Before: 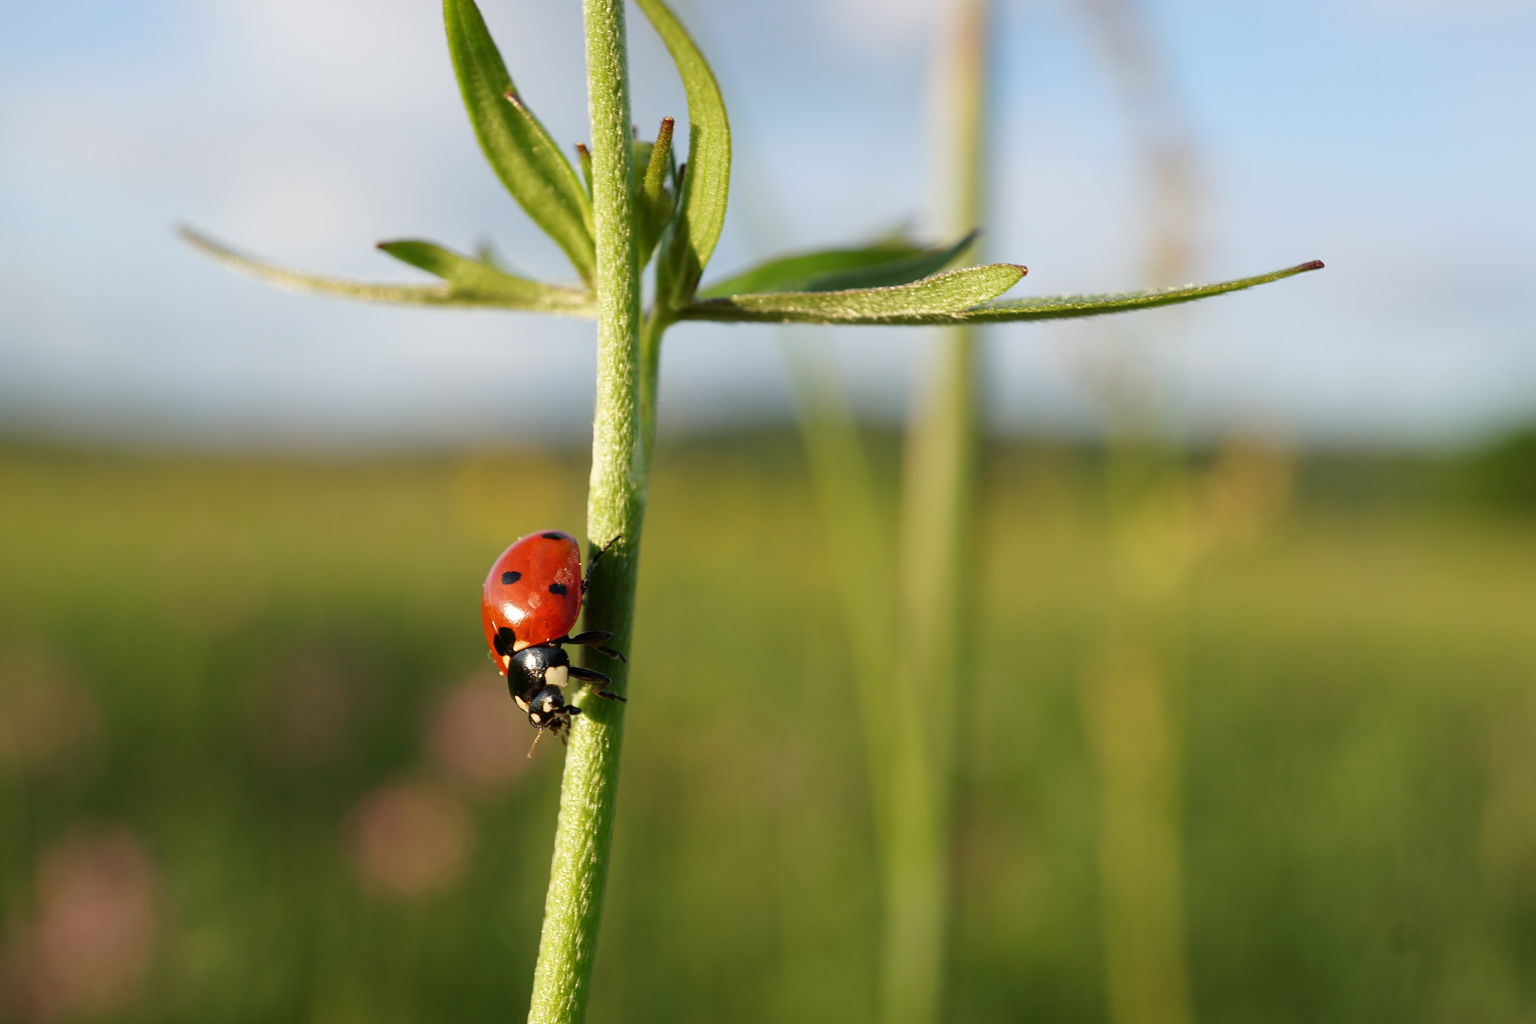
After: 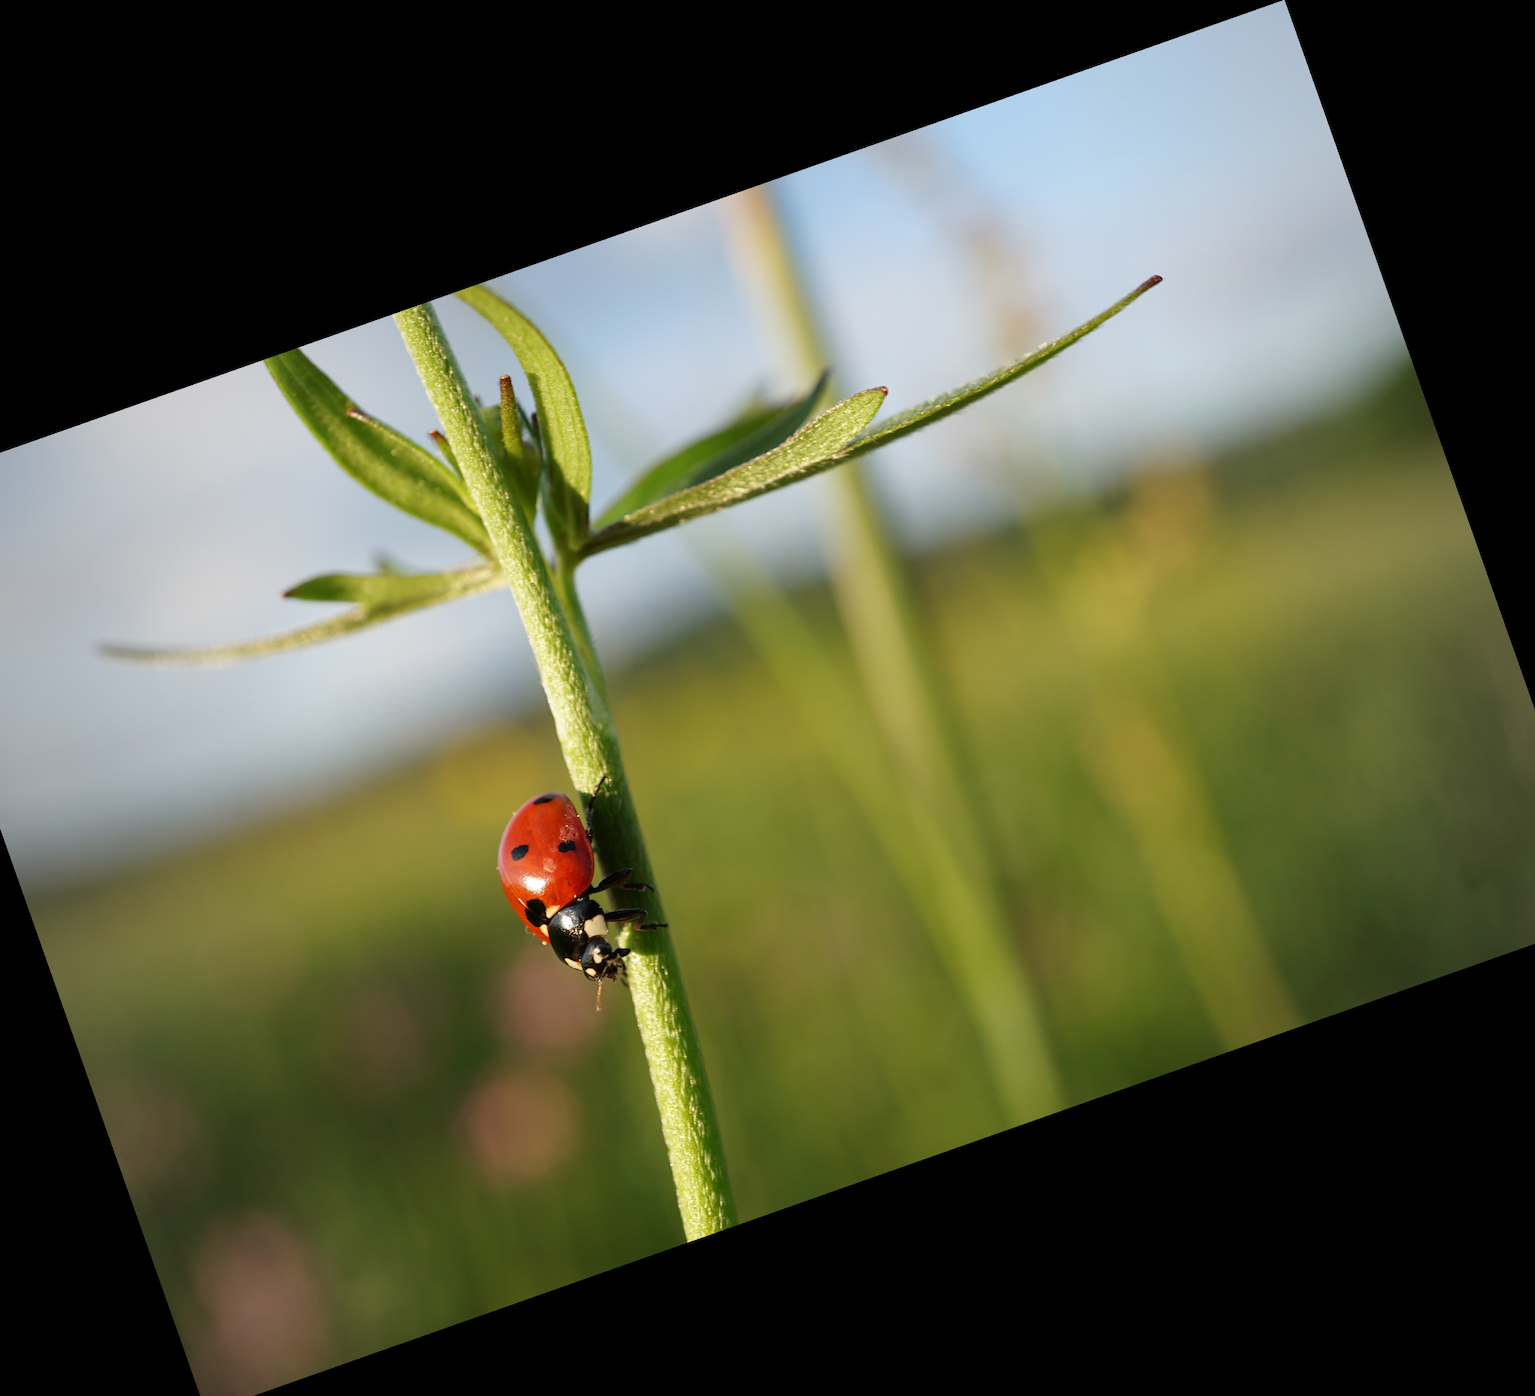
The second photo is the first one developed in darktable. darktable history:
crop and rotate: angle 19.43°, left 6.812%, right 4.125%, bottom 1.087%
vignetting: fall-off start 97%, fall-off radius 100%, width/height ratio 0.609, unbound false
rotate and perspective: rotation -1.32°, lens shift (horizontal) -0.031, crop left 0.015, crop right 0.985, crop top 0.047, crop bottom 0.982
white balance: emerald 1
